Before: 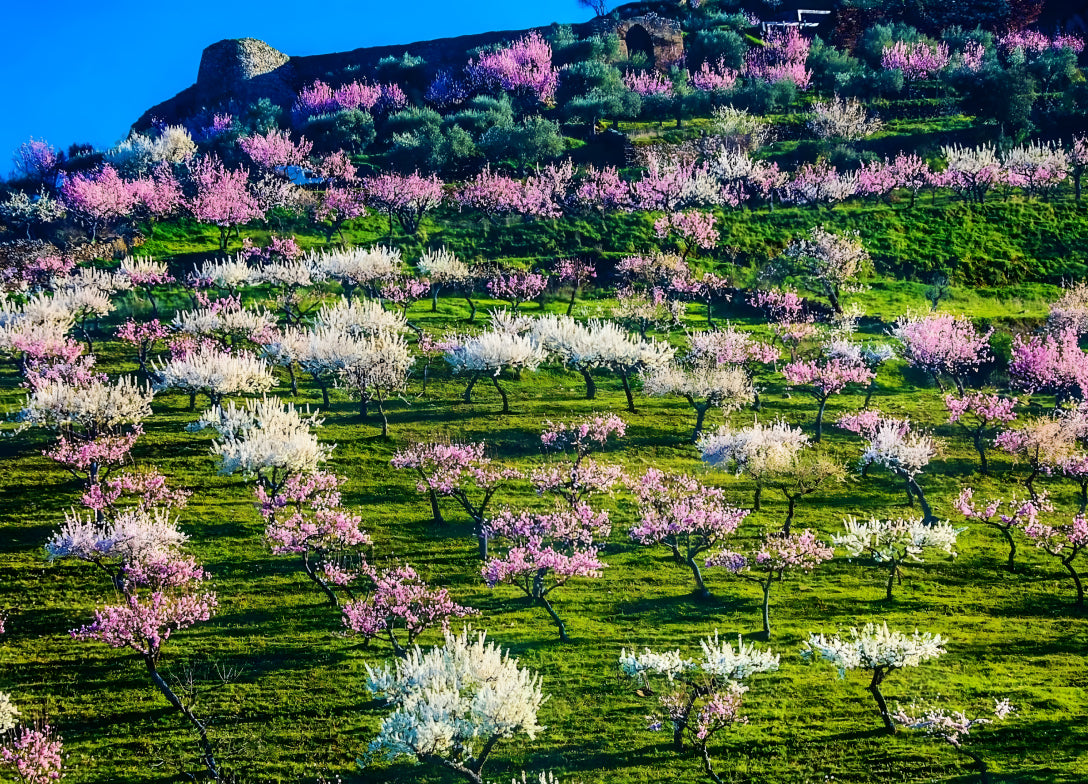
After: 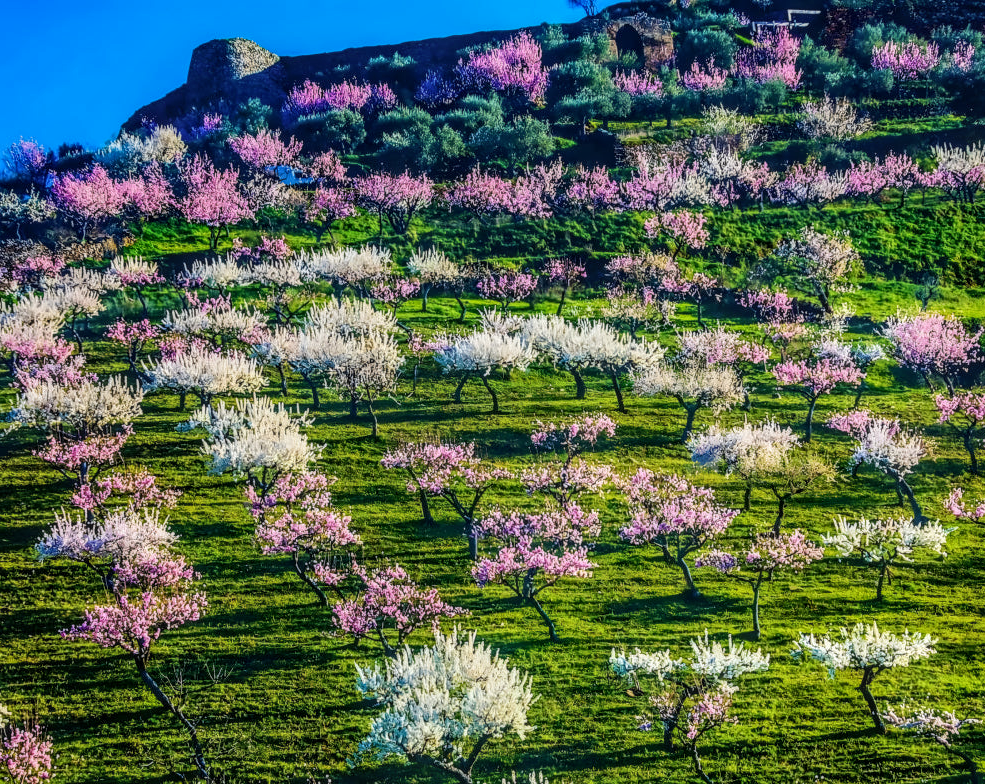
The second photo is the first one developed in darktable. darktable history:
crop and rotate: left 0.977%, right 8.457%
local contrast: highlights 3%, shadows 1%, detail 134%
